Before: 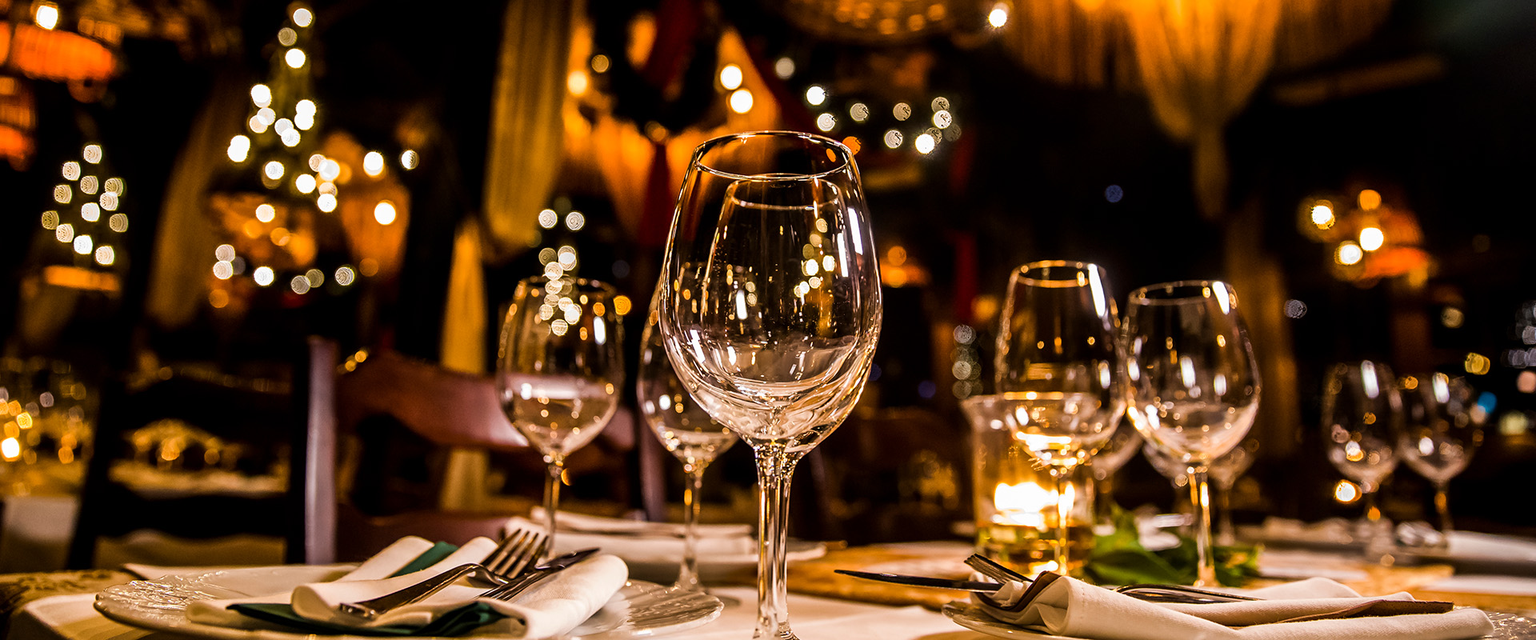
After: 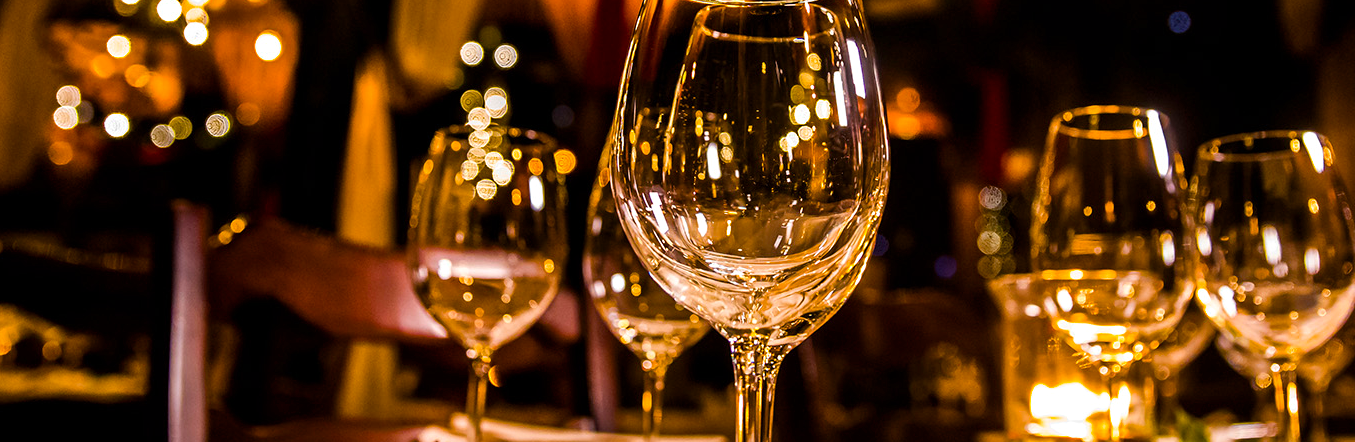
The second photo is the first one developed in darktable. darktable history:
white balance: emerald 1
exposure: exposure 0.078 EV, compensate highlight preservation false
color balance rgb: linear chroma grading › global chroma 15%, perceptual saturation grading › global saturation 30%
crop: left 11.123%, top 27.61%, right 18.3%, bottom 17.034%
